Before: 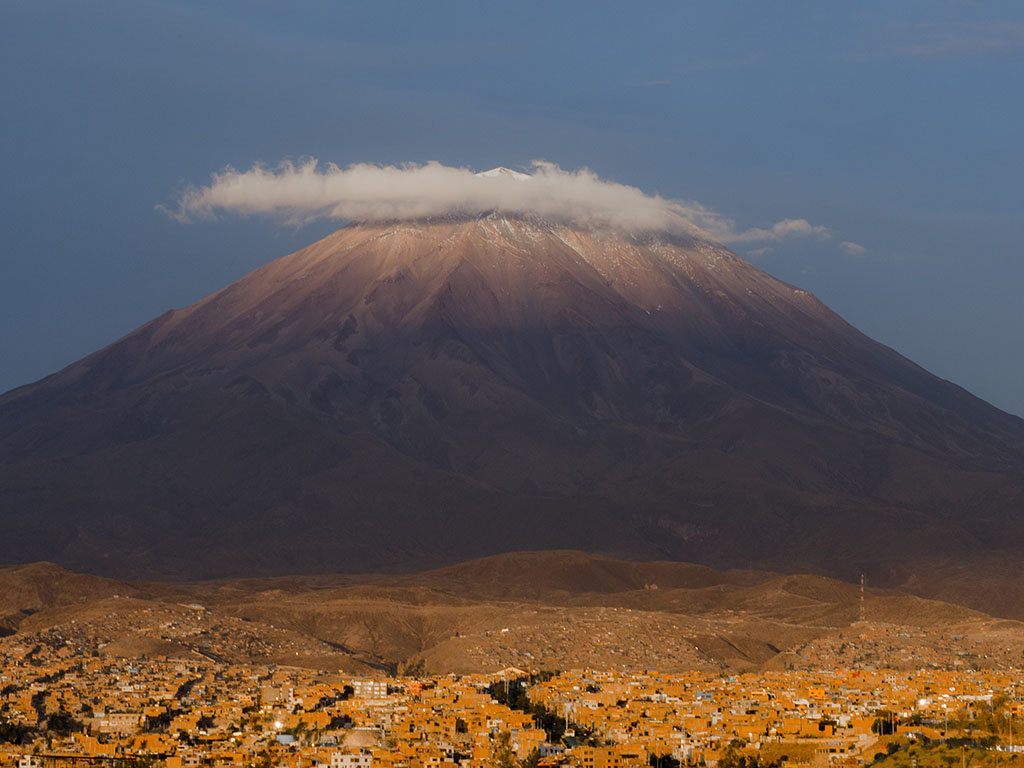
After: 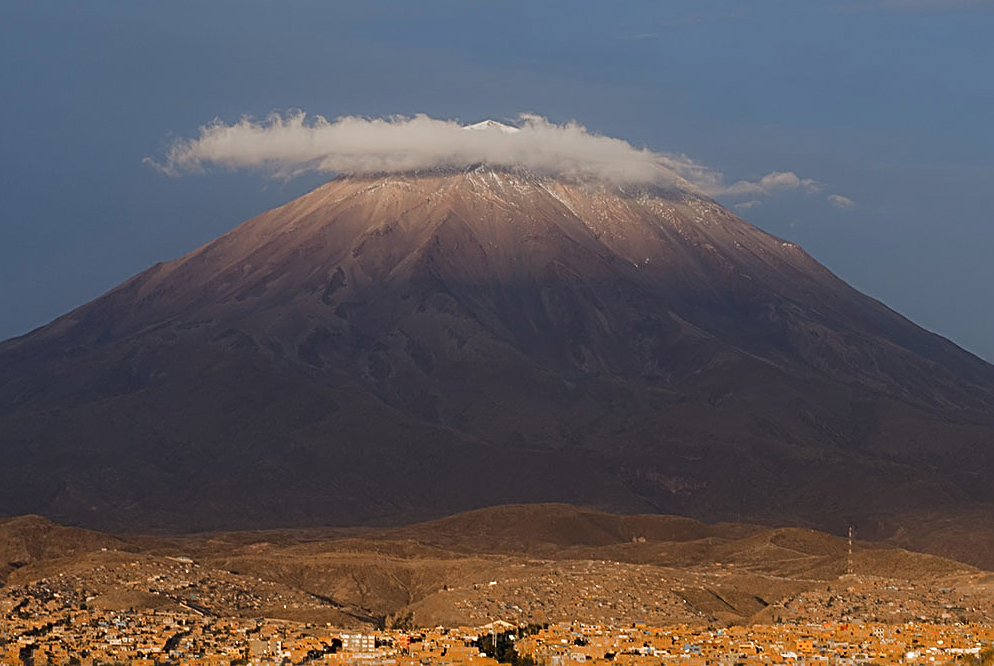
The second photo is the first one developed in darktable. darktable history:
crop: left 1.198%, top 6.162%, right 1.729%, bottom 7.092%
sharpen: radius 3.053, amount 0.77
haze removal: strength -0.053, compatibility mode true, adaptive false
